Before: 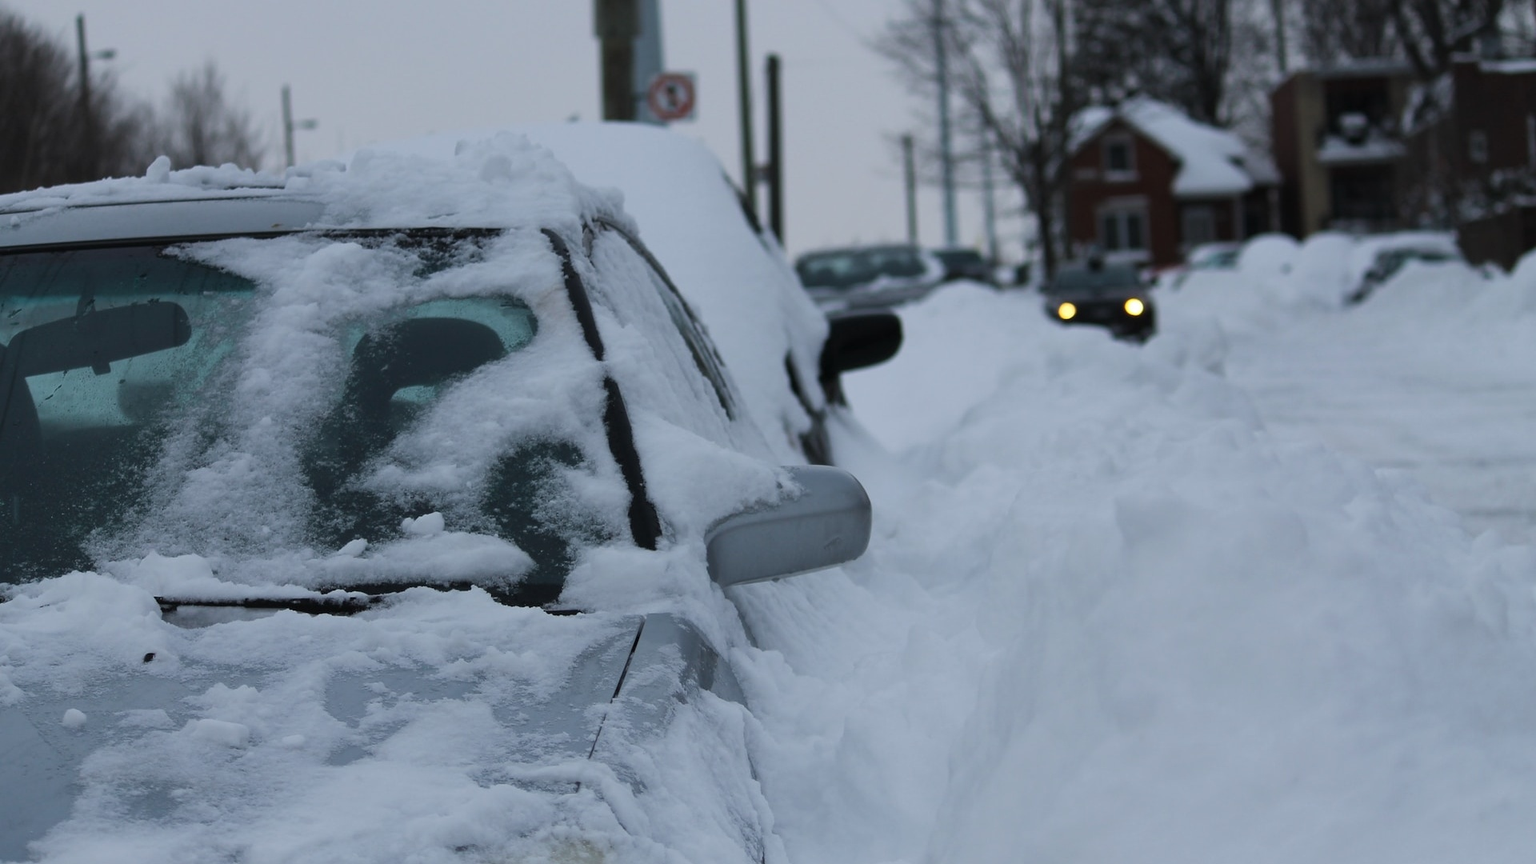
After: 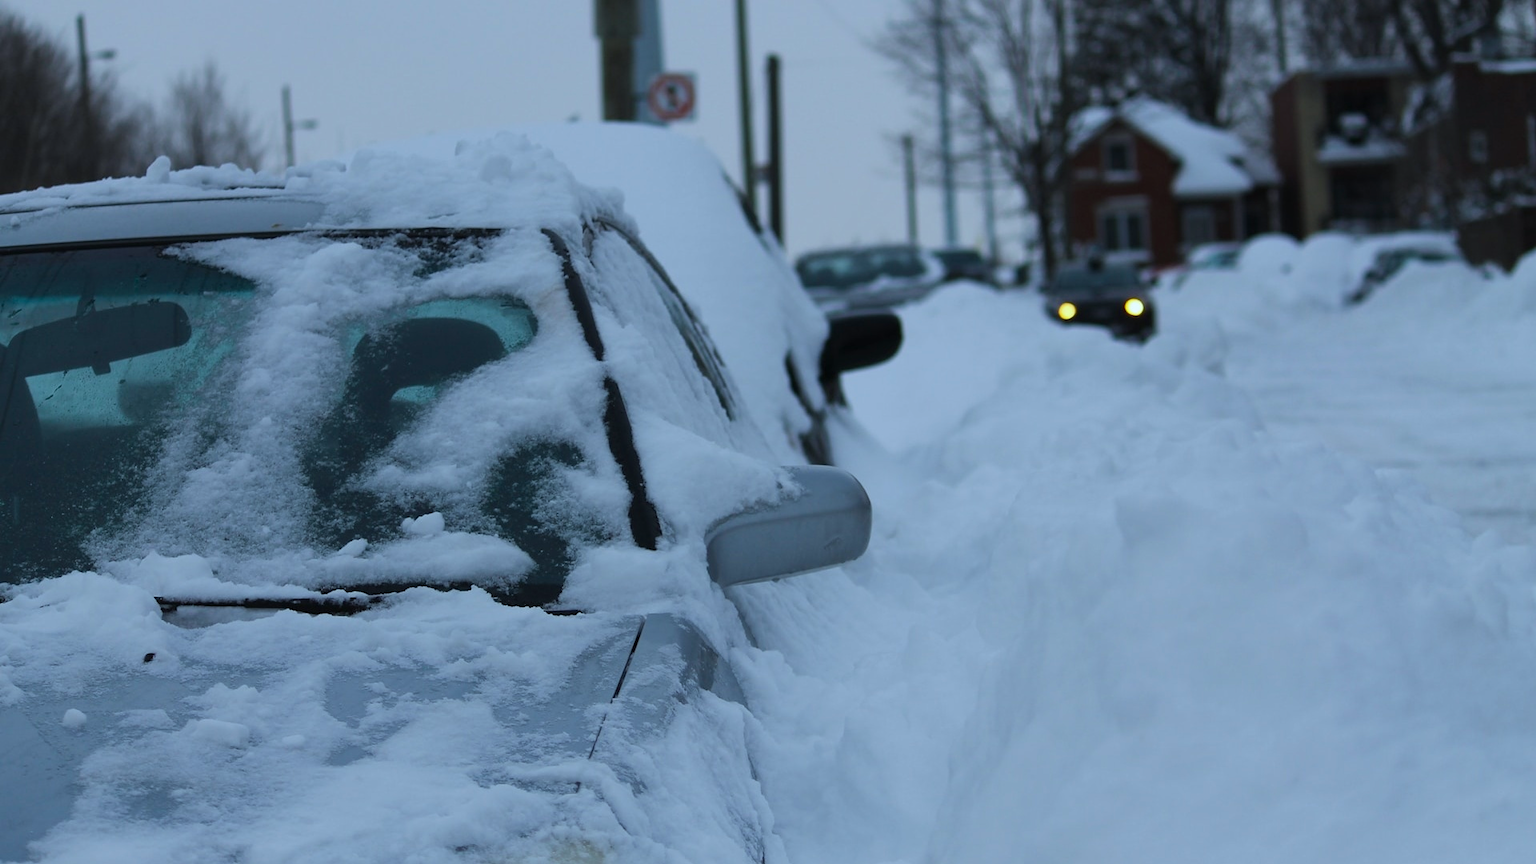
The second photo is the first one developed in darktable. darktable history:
white balance: red 0.925, blue 1.046
color balance rgb: linear chroma grading › shadows -8%, linear chroma grading › global chroma 10%, perceptual saturation grading › global saturation 2%, perceptual saturation grading › highlights -2%, perceptual saturation grading › mid-tones 4%, perceptual saturation grading › shadows 8%, perceptual brilliance grading › global brilliance 2%, perceptual brilliance grading › highlights -4%, global vibrance 16%, saturation formula JzAzBz (2021)
